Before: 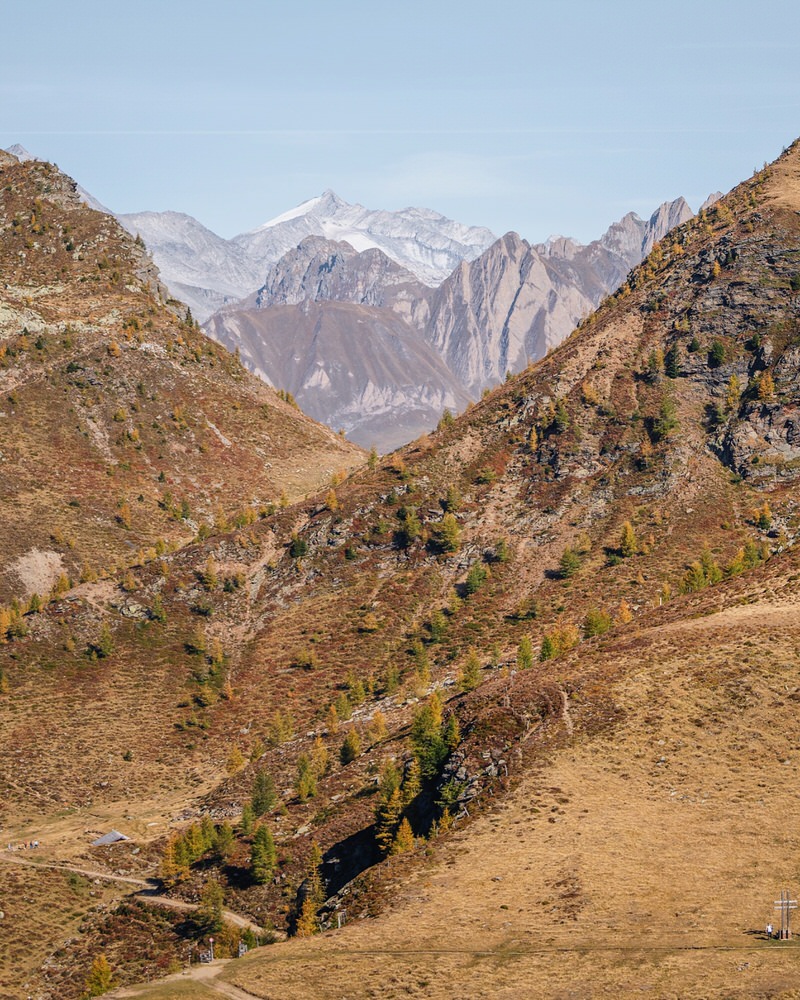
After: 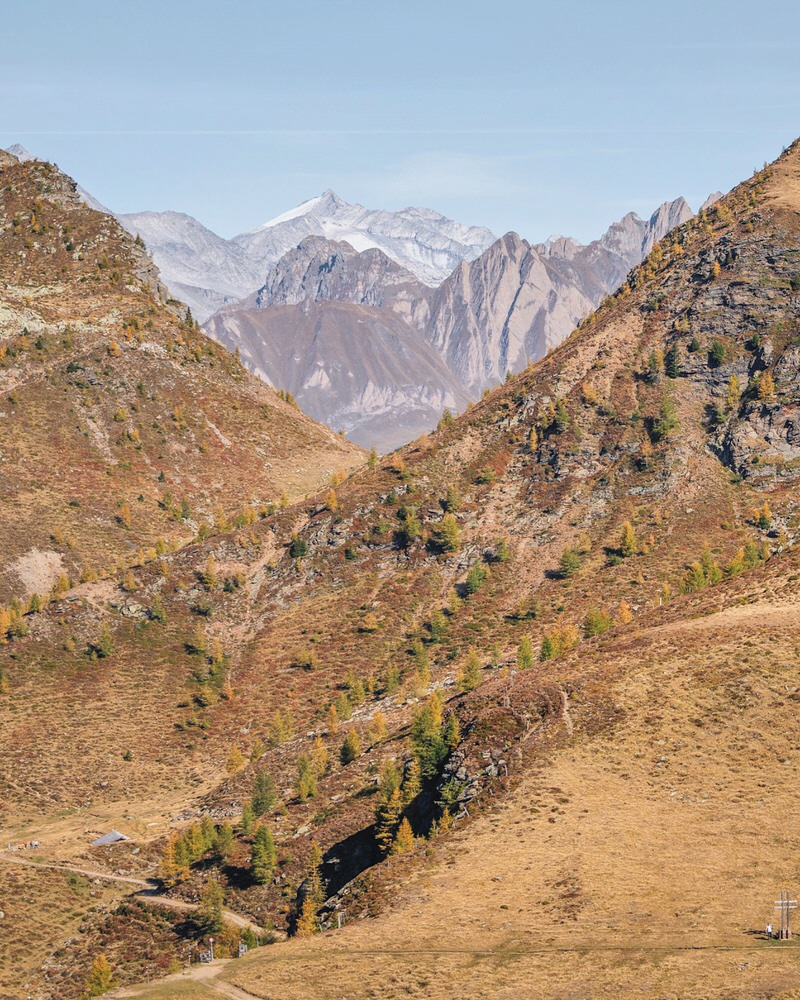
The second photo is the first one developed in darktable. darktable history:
contrast brightness saturation: brightness 0.151
shadows and highlights: low approximation 0.01, soften with gaussian
